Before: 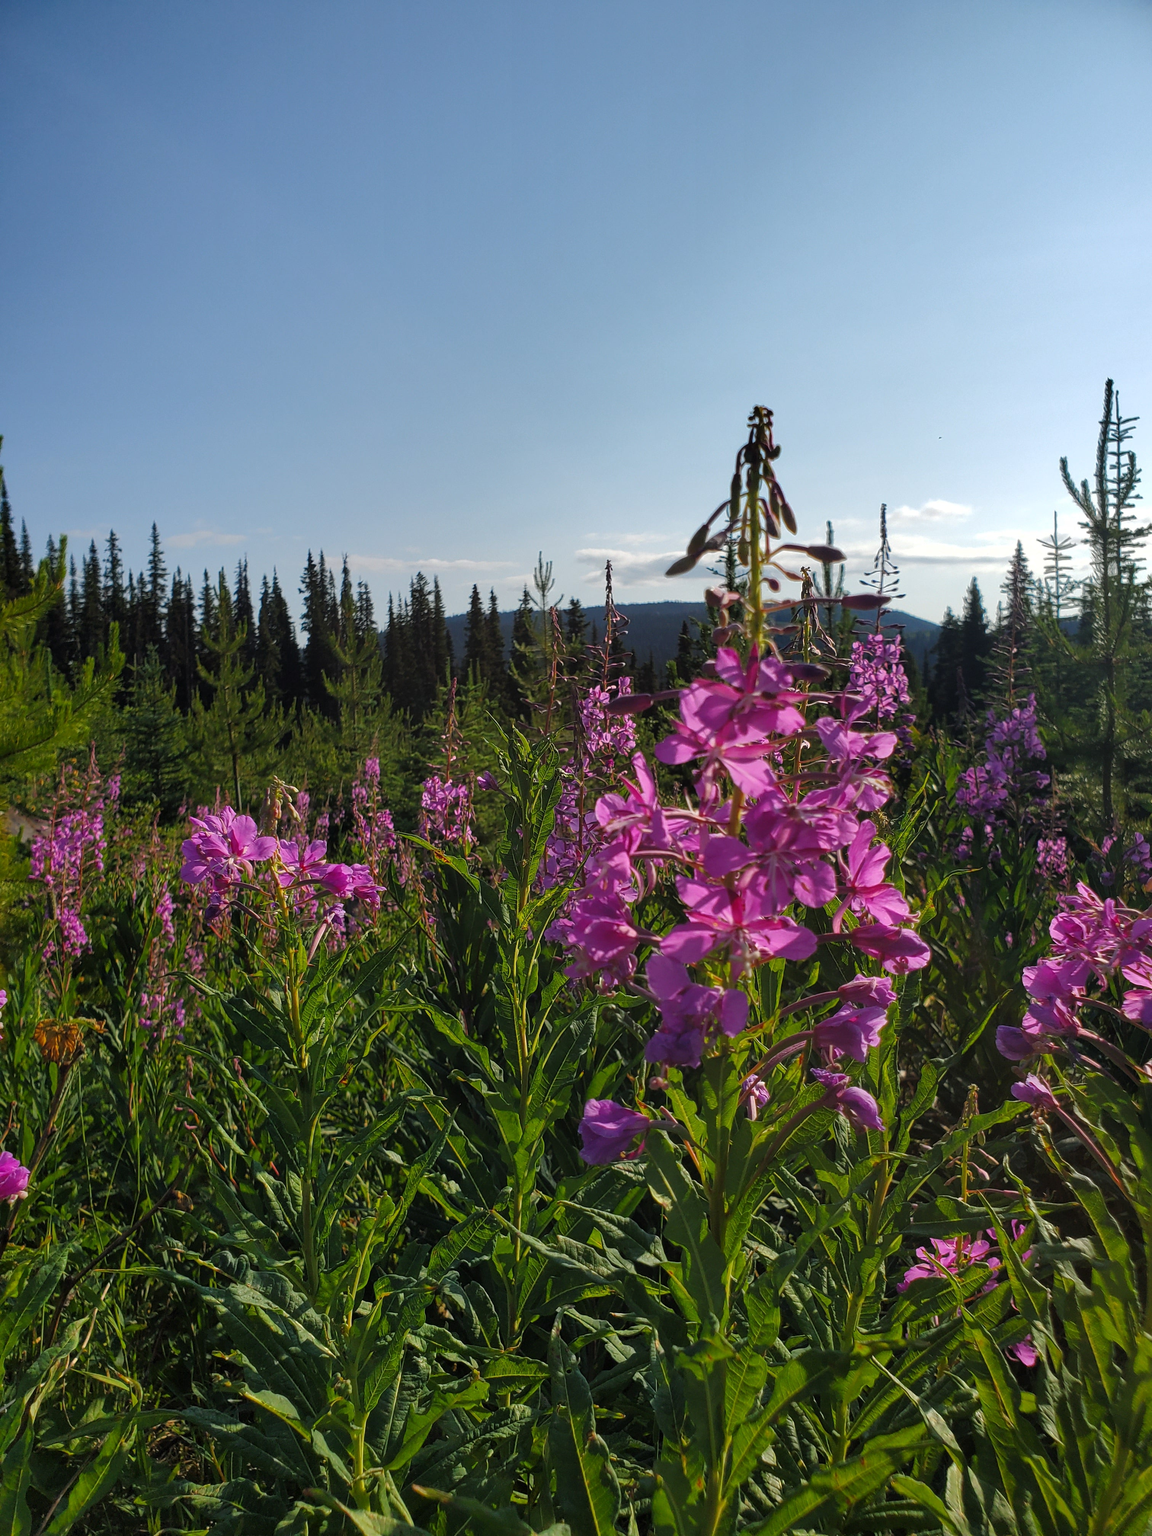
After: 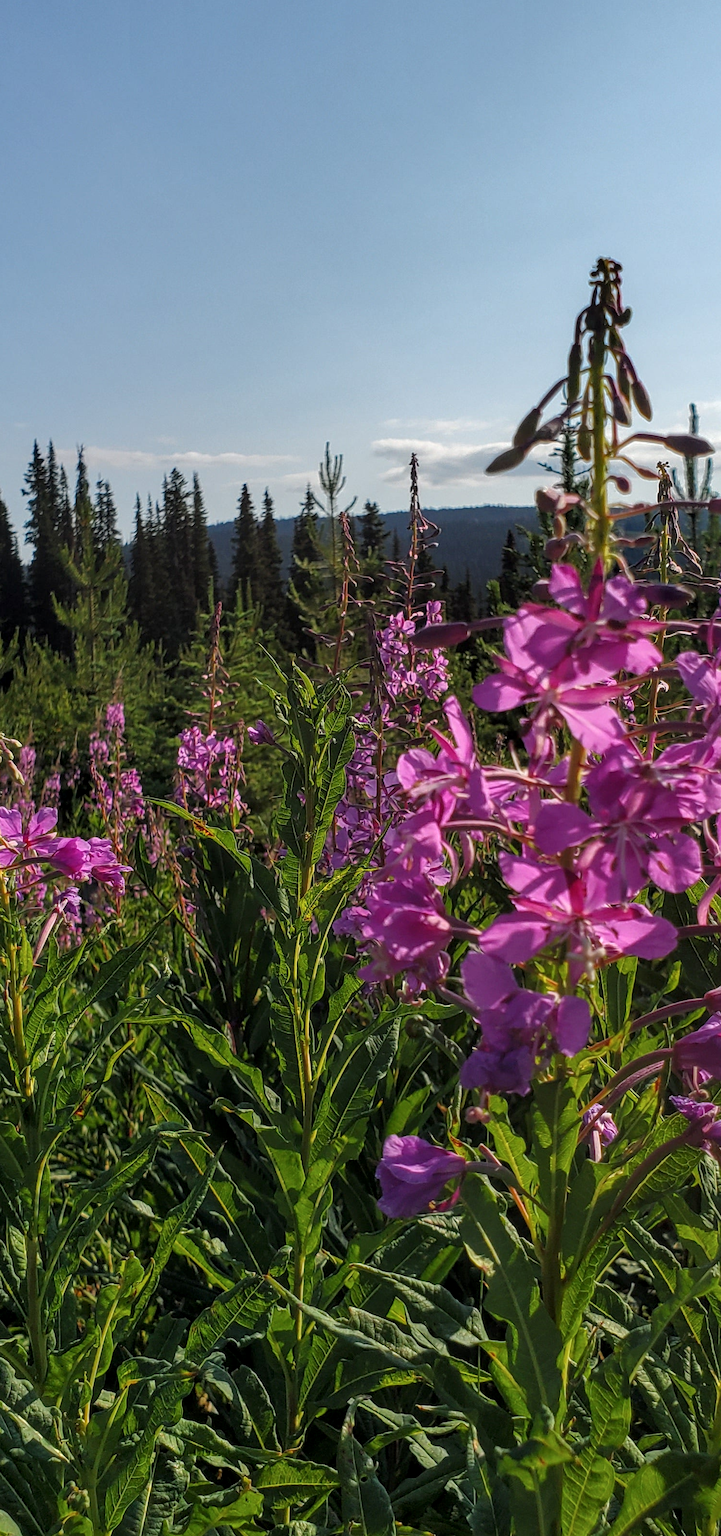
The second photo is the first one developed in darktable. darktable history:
crop and rotate: angle 0.017°, left 24.438%, top 13.145%, right 25.984%, bottom 7.748%
local contrast: detail 130%
